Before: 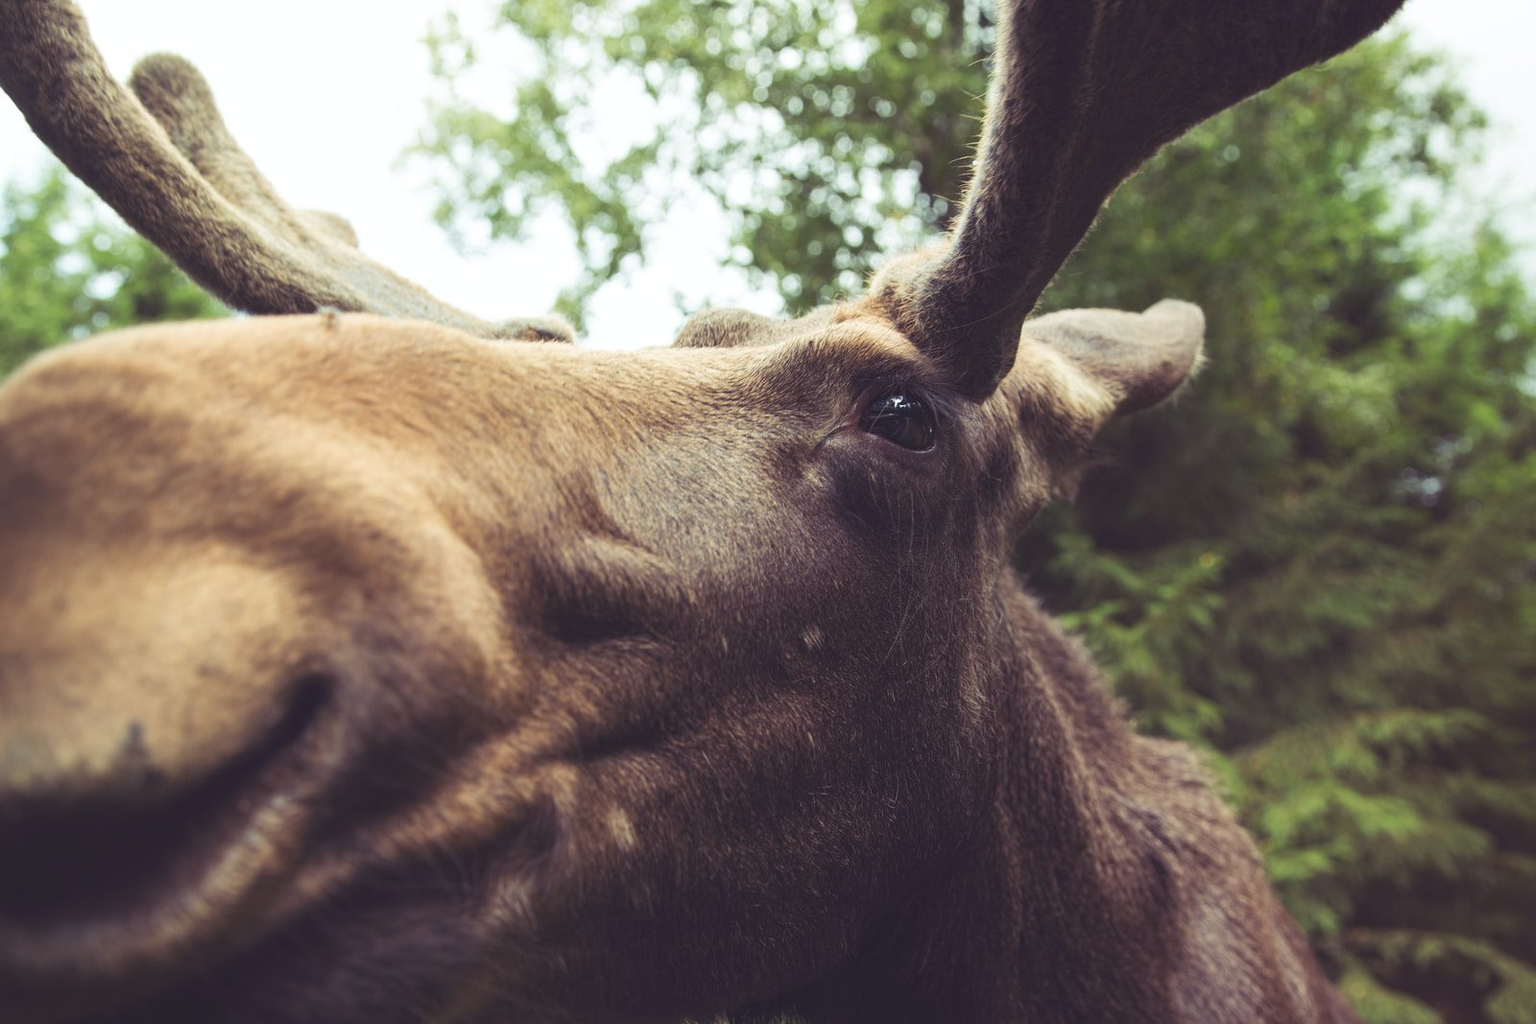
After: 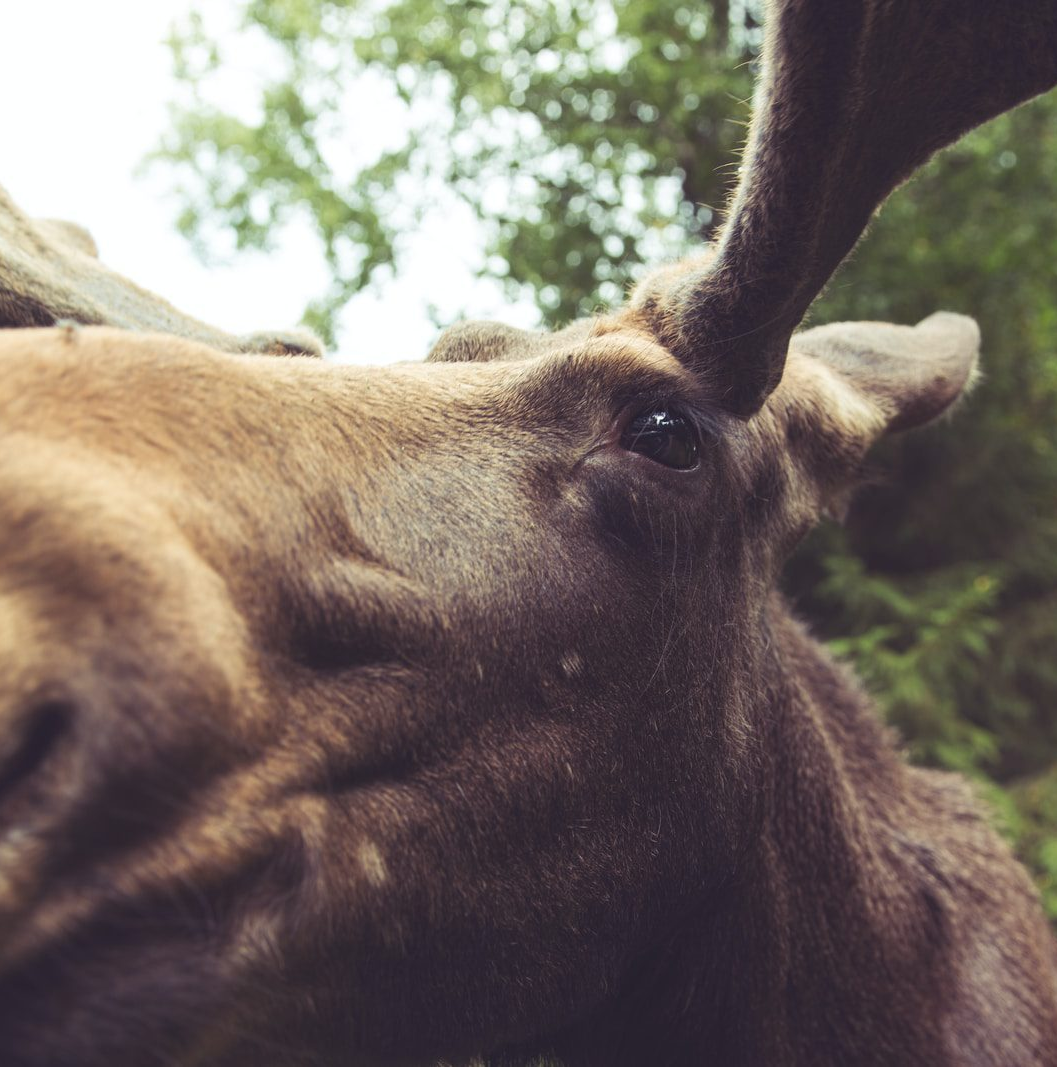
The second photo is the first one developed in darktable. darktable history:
crop: left 17.238%, right 16.655%
